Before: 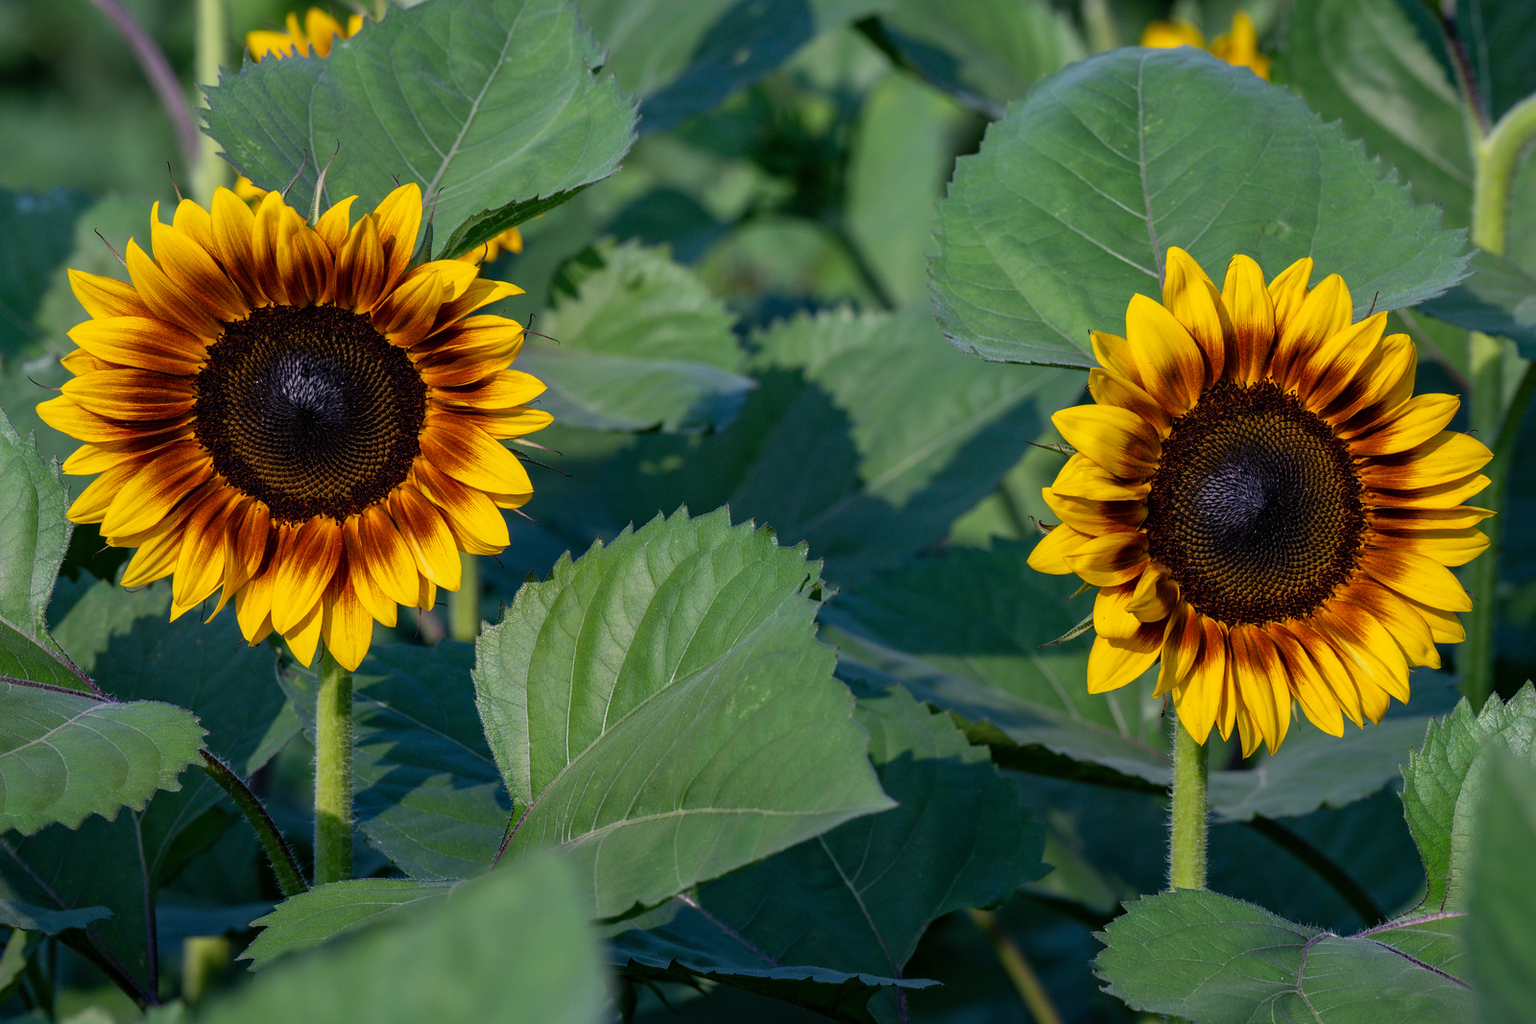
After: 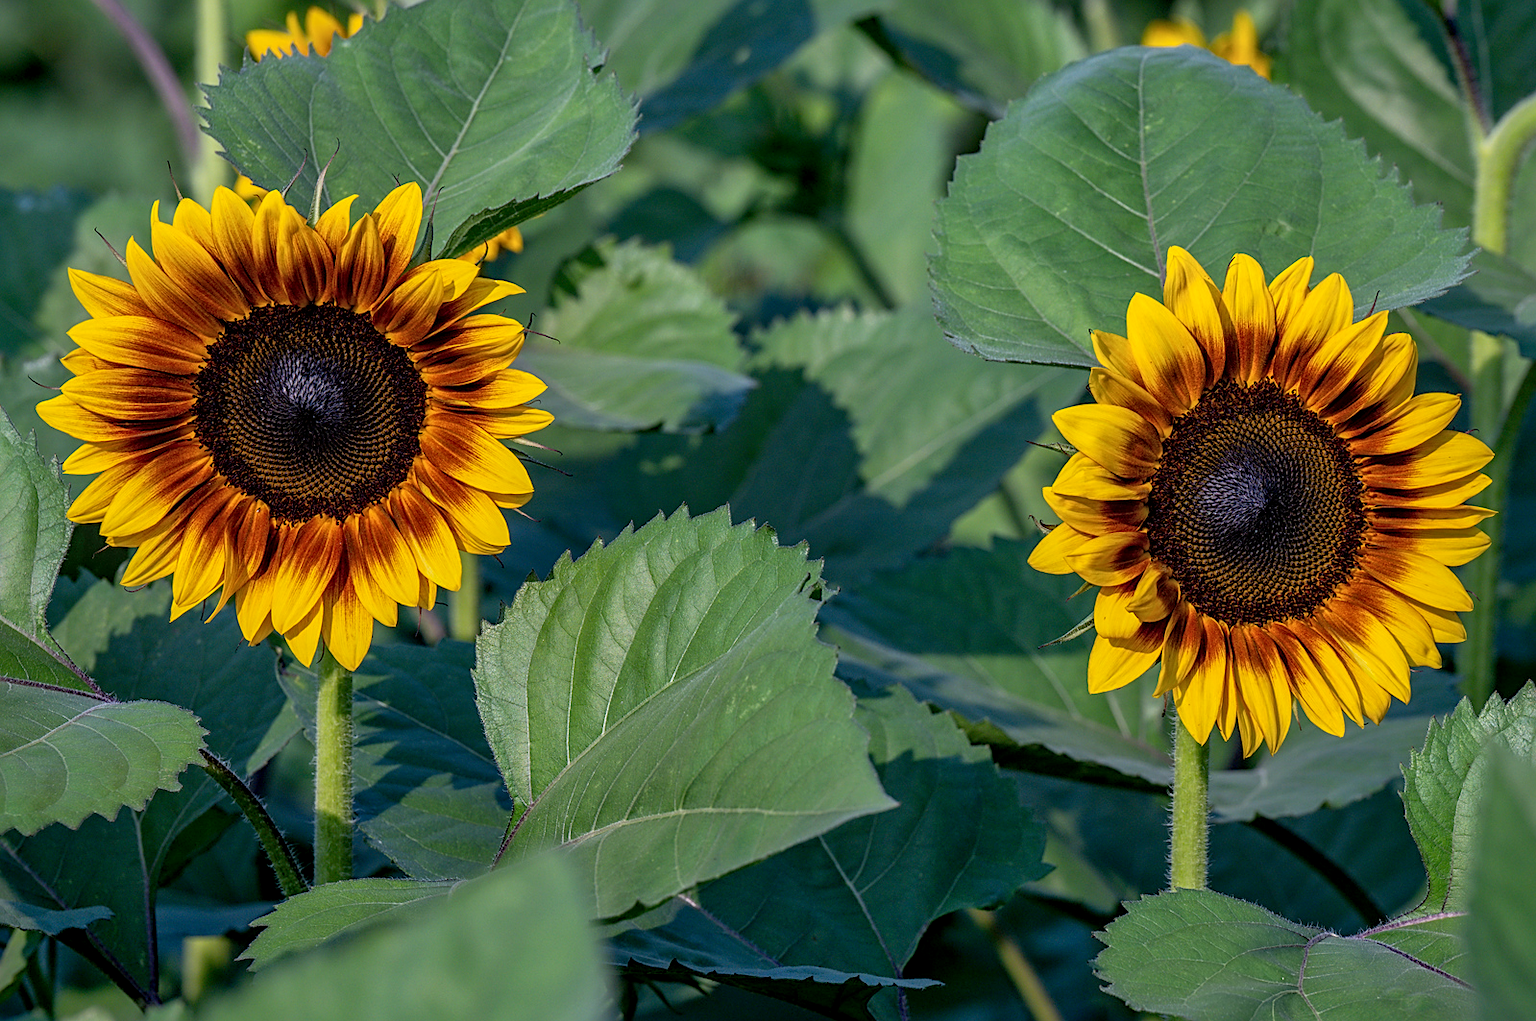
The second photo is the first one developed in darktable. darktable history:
crop: top 0.156%, bottom 0.194%
shadows and highlights: on, module defaults
local contrast: detail 130%
sharpen: on, module defaults
